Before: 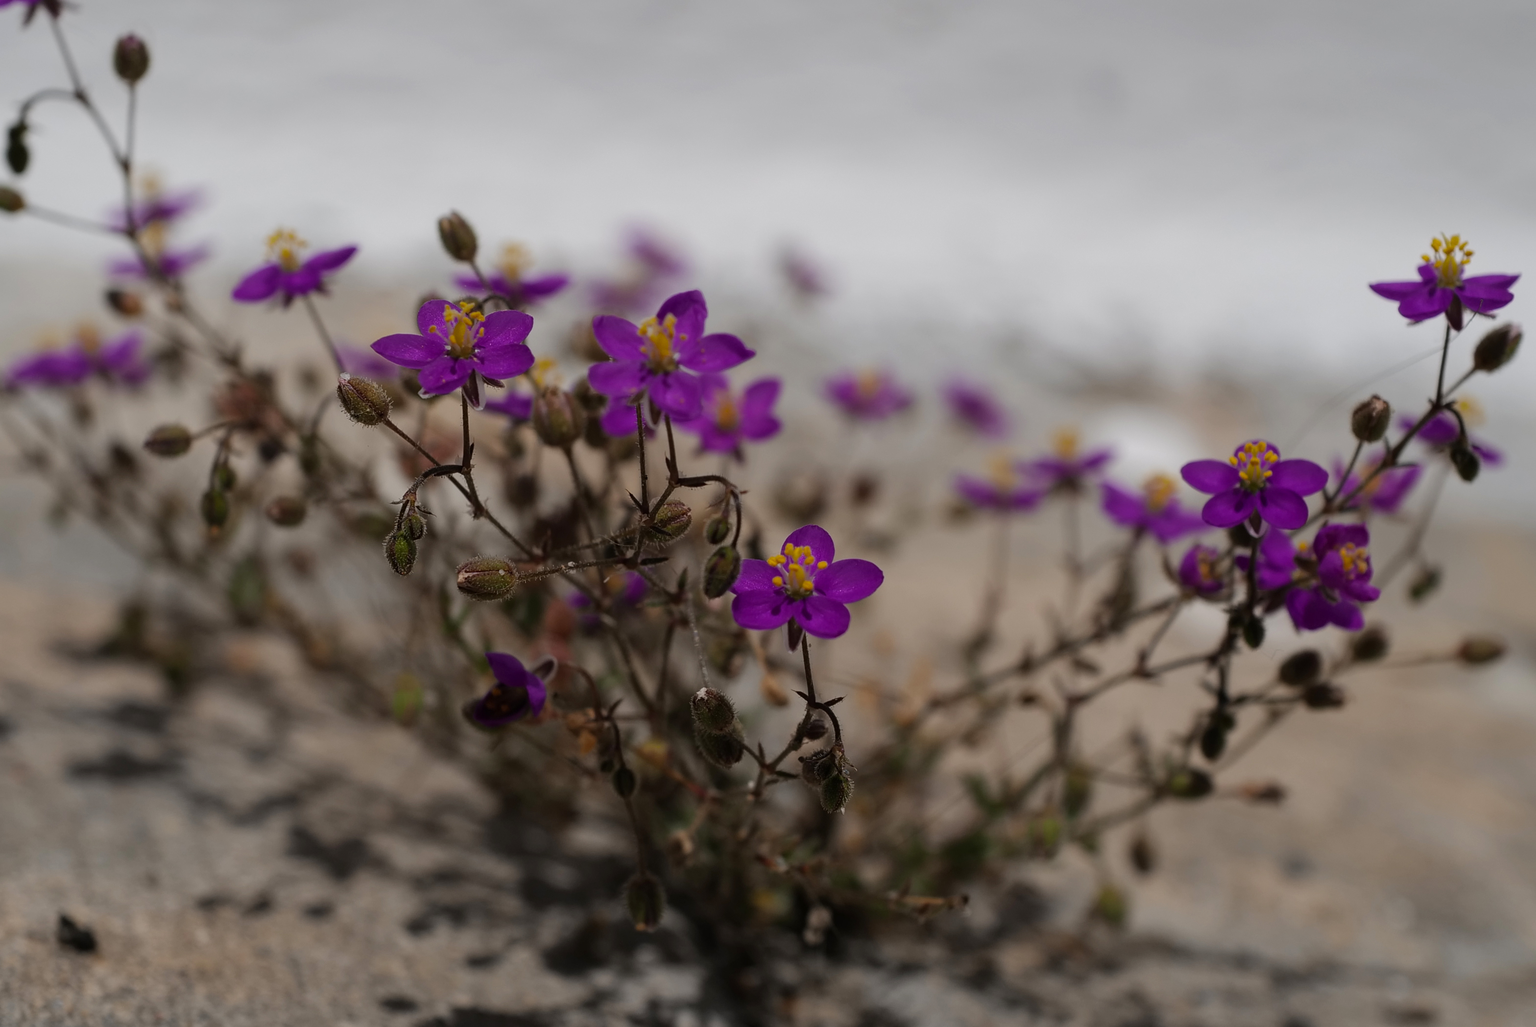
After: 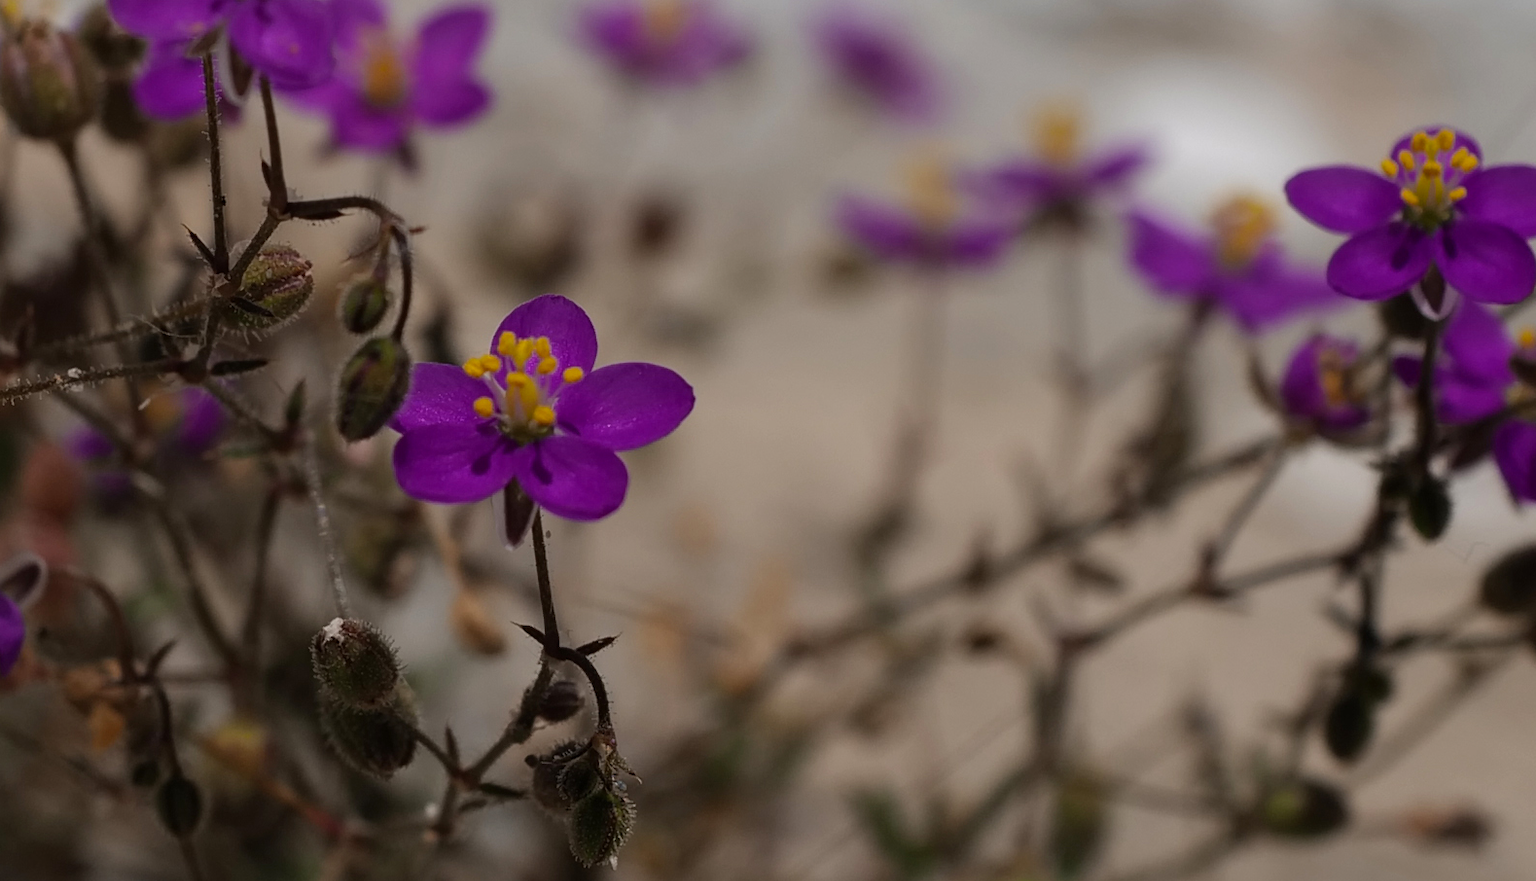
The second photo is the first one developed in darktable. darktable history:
crop: left 34.773%, top 36.67%, right 14.87%, bottom 20.061%
levels: levels [0, 0.492, 0.984]
